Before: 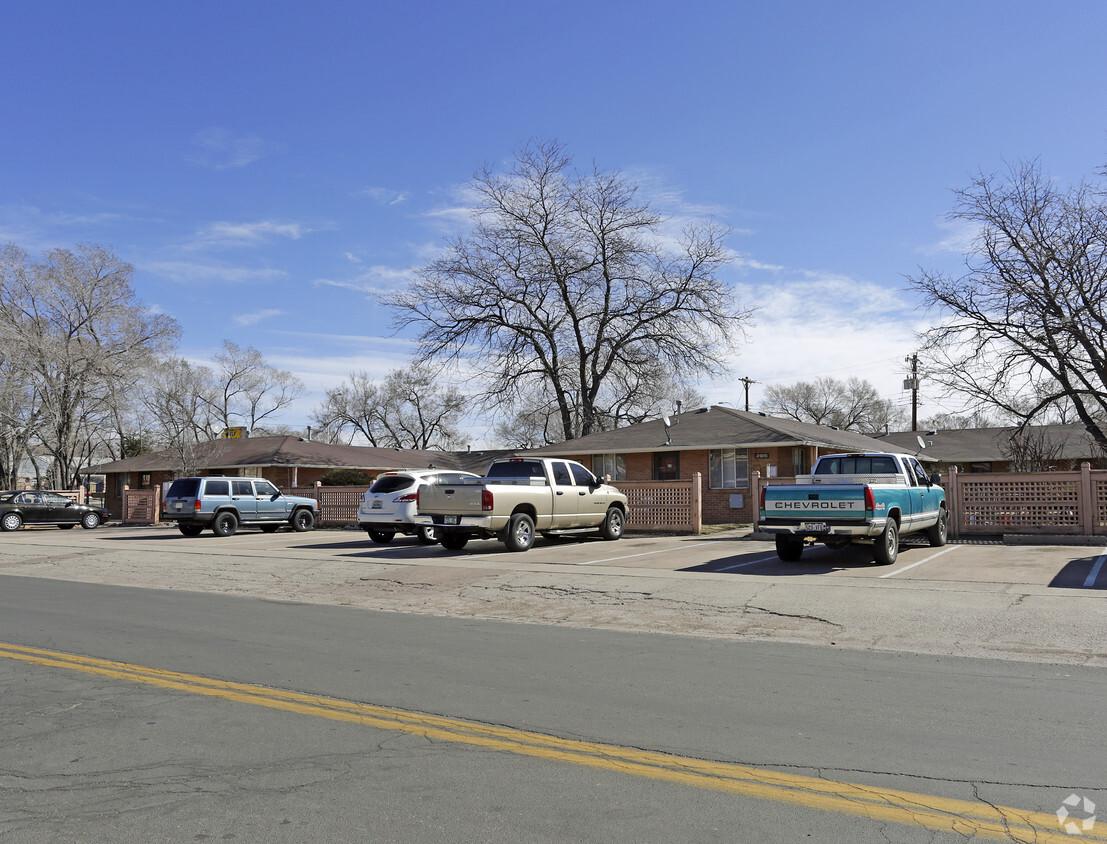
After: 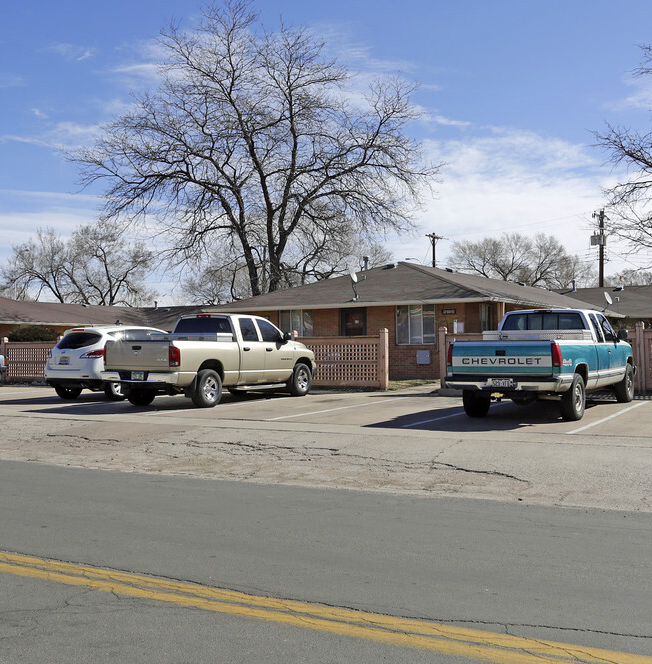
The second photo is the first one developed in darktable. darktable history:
crop and rotate: left 28.325%, top 17.166%, right 12.736%, bottom 4.081%
